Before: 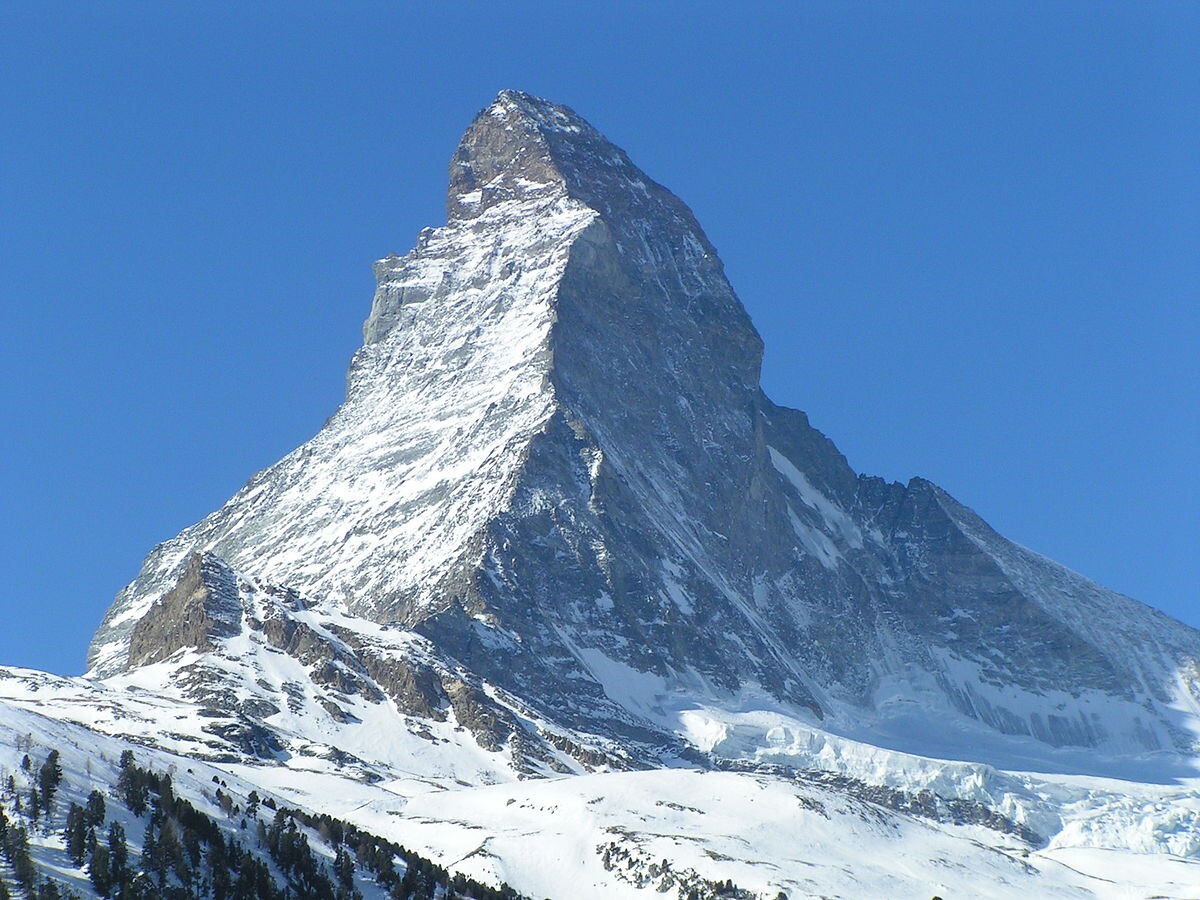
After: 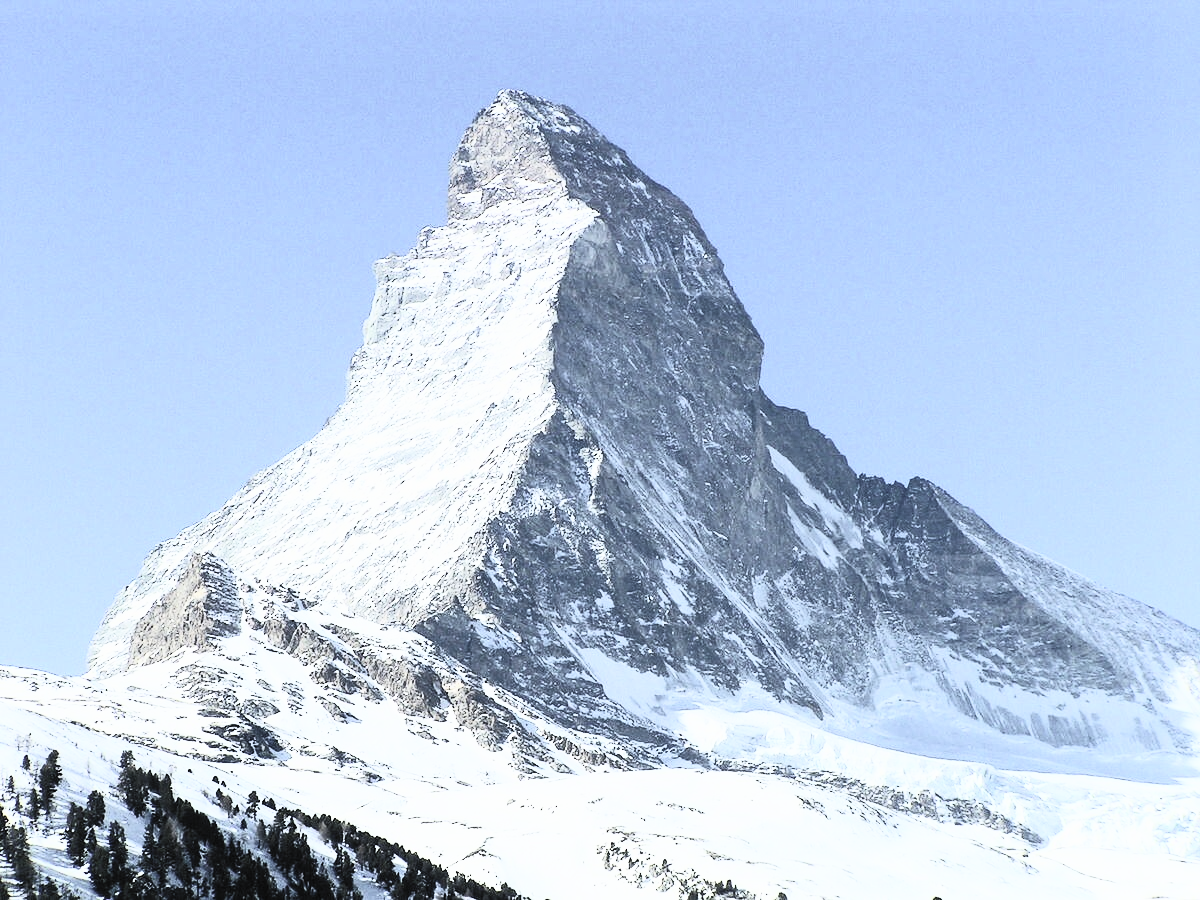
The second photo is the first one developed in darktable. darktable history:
contrast brightness saturation: contrast 0.57, brightness 0.57, saturation -0.34
exposure: black level correction 0, exposure 0.3 EV, compensate highlight preservation false
filmic rgb: black relative exposure -5 EV, hardness 2.88, contrast 1.3, highlights saturation mix -30%
